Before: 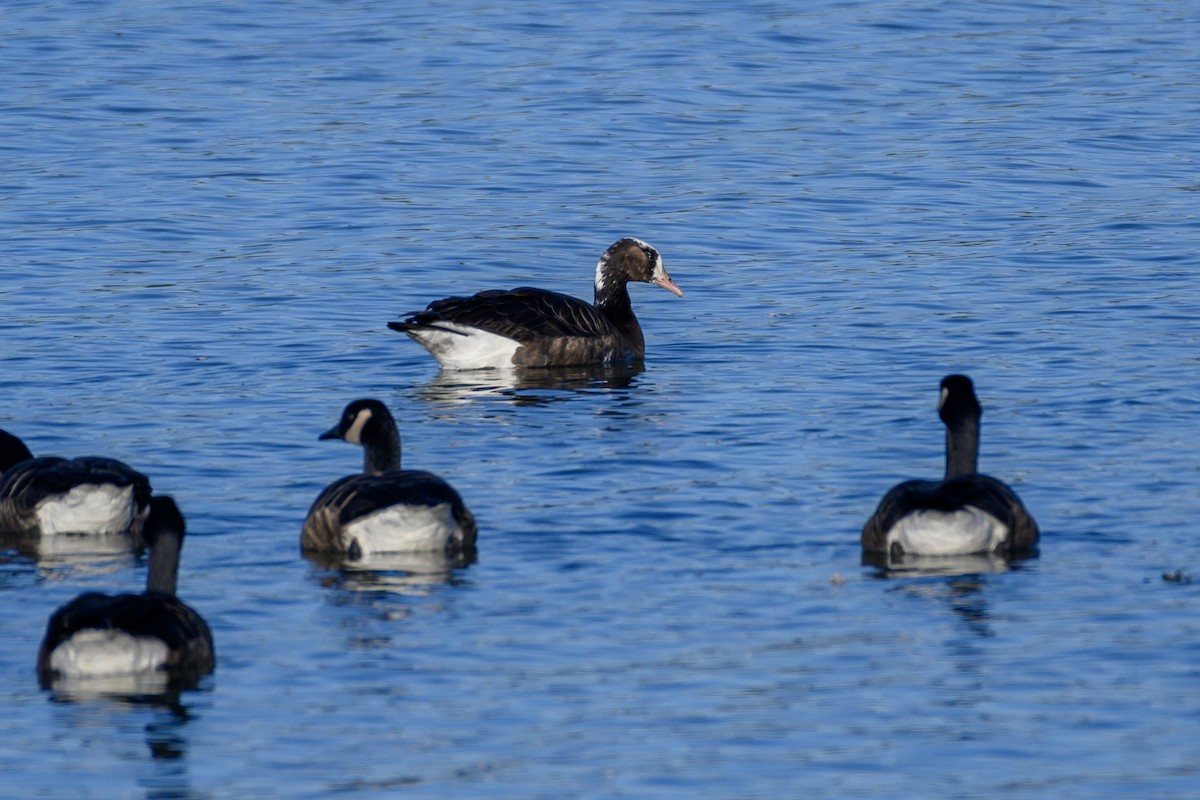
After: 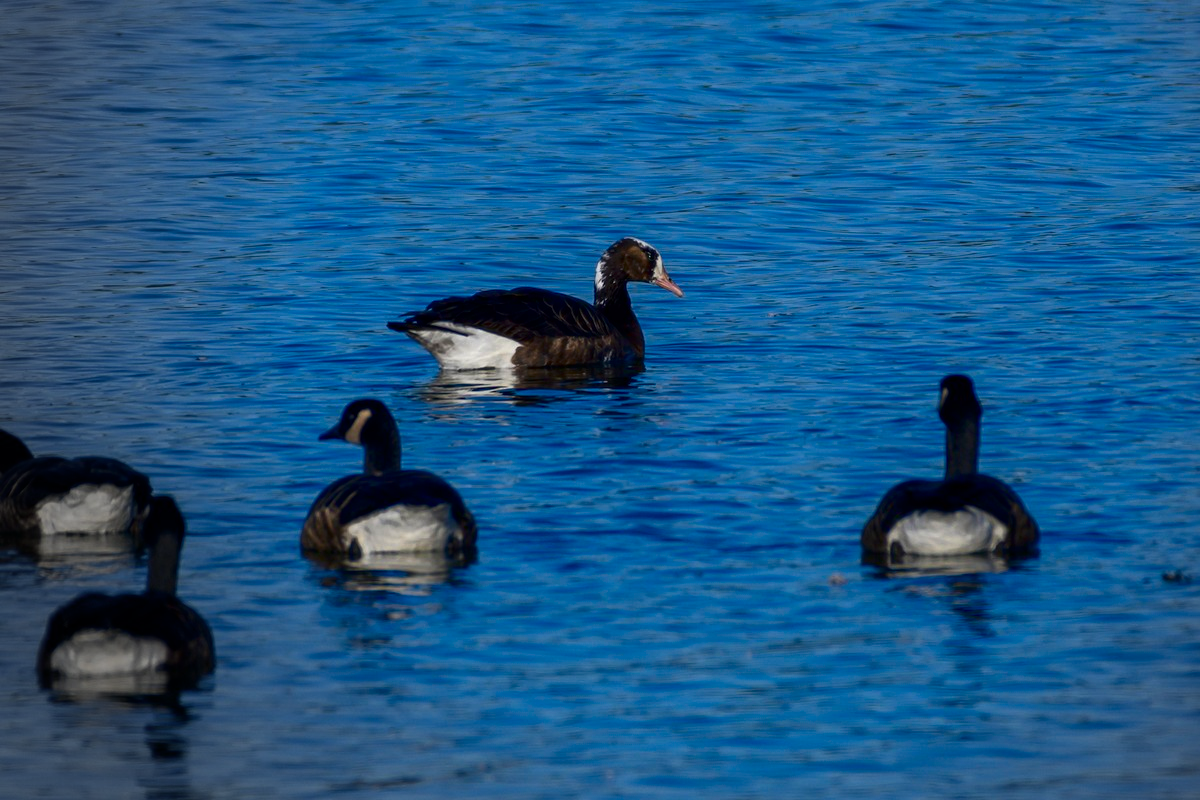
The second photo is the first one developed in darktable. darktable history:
vignetting: fall-off start 73.57%, center (0.22, -0.235)
contrast brightness saturation: brightness -0.25, saturation 0.2
